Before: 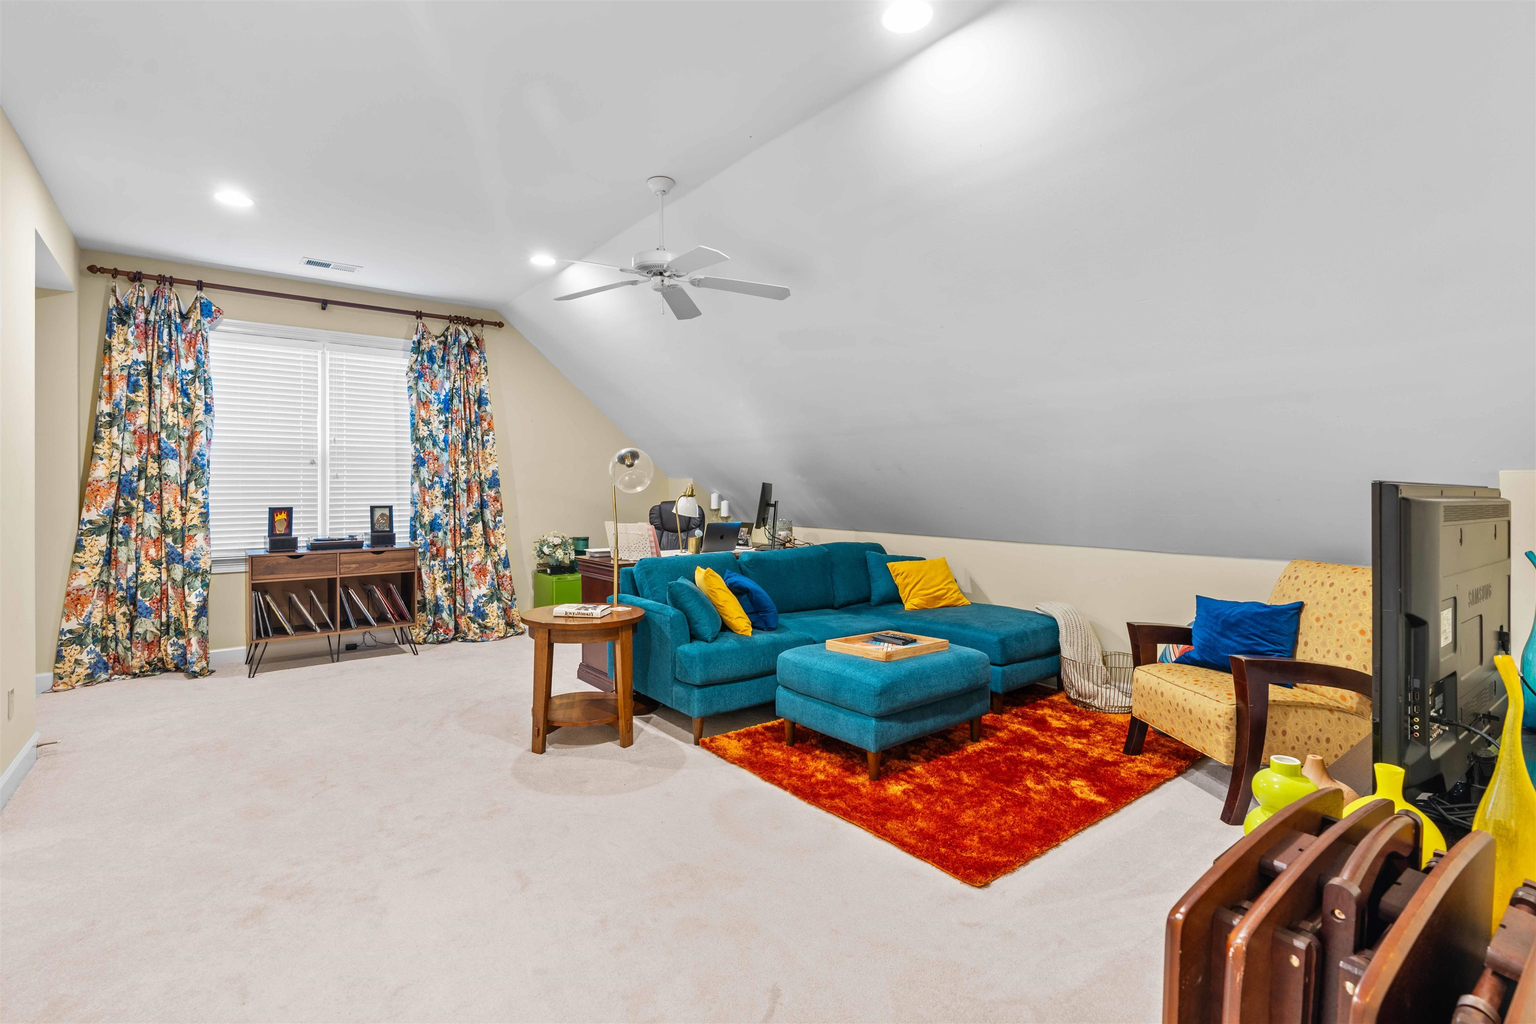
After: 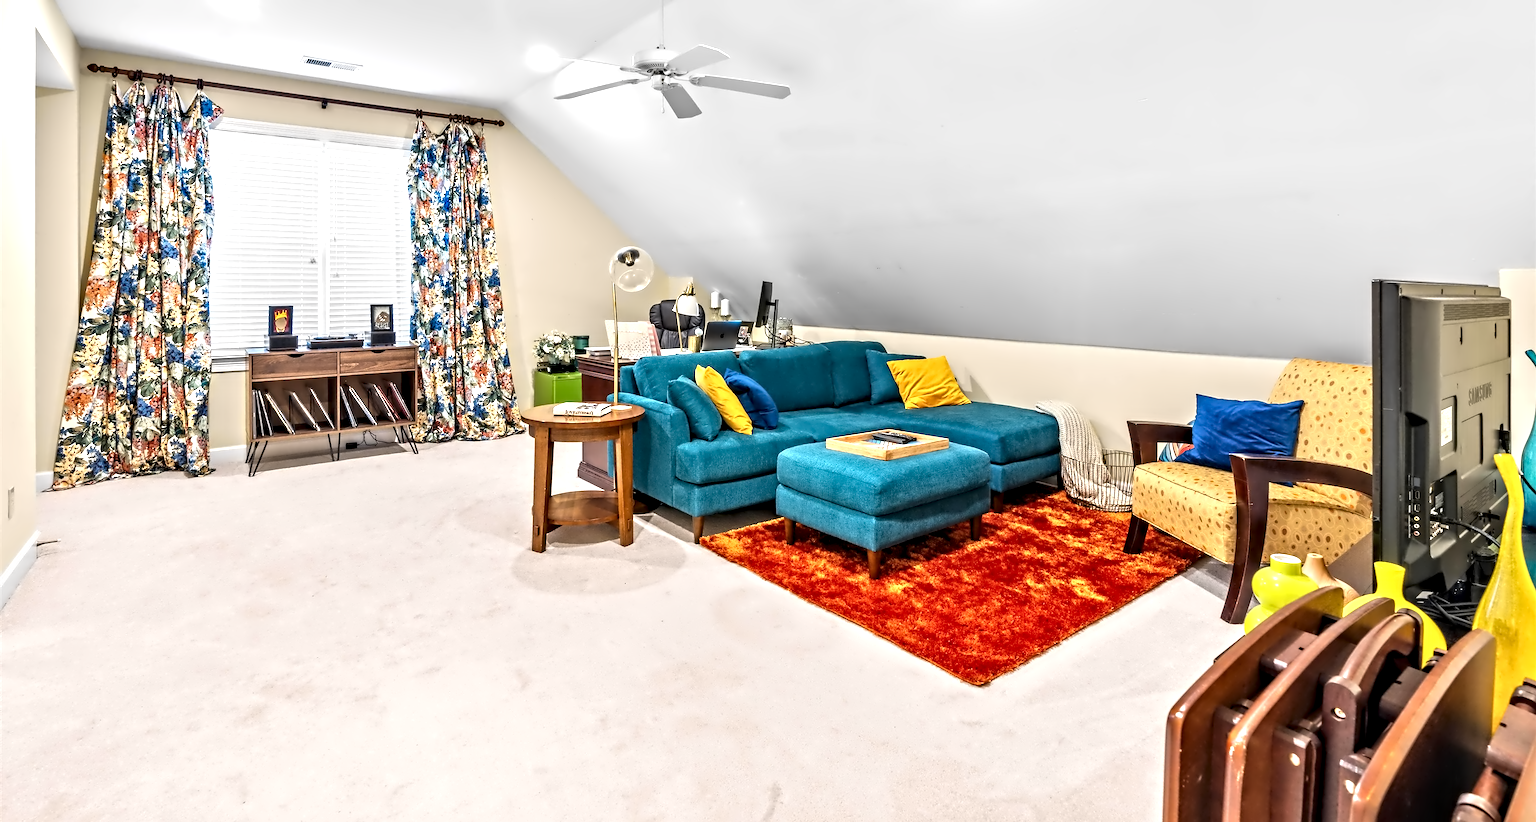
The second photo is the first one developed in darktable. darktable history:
exposure: exposure 0.579 EV, compensate highlight preservation false
contrast equalizer: y [[0.5, 0.542, 0.583, 0.625, 0.667, 0.708], [0.5 ×6], [0.5 ×6], [0, 0.033, 0.067, 0.1, 0.133, 0.167], [0, 0.05, 0.1, 0.15, 0.2, 0.25]]
crop and rotate: top 19.696%
